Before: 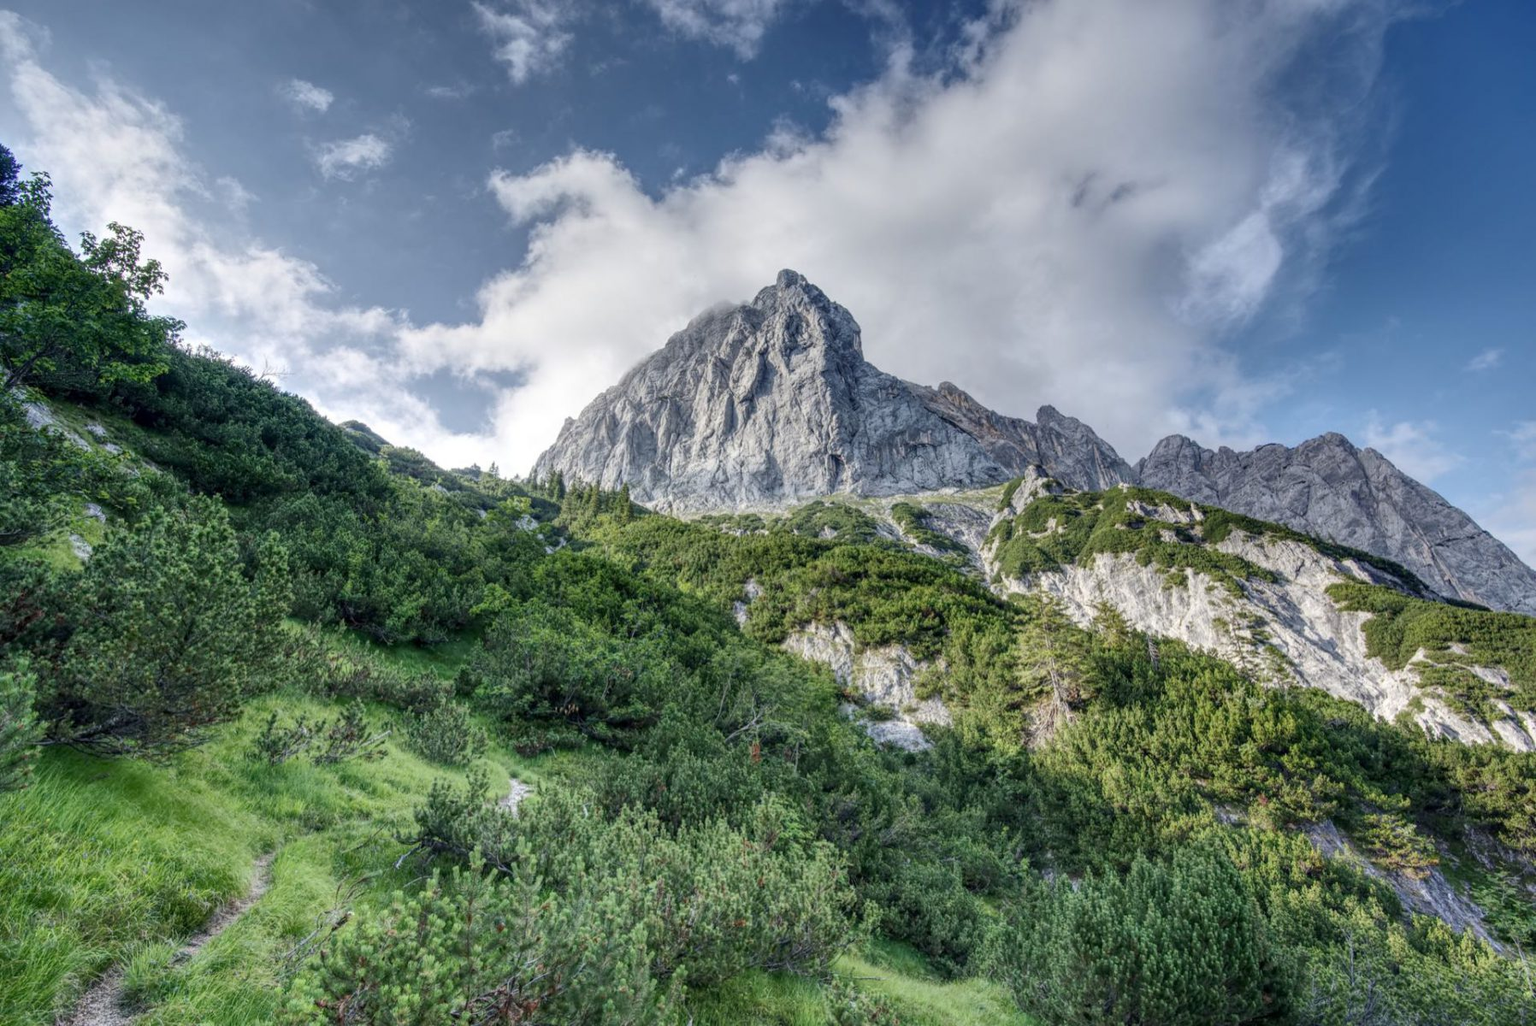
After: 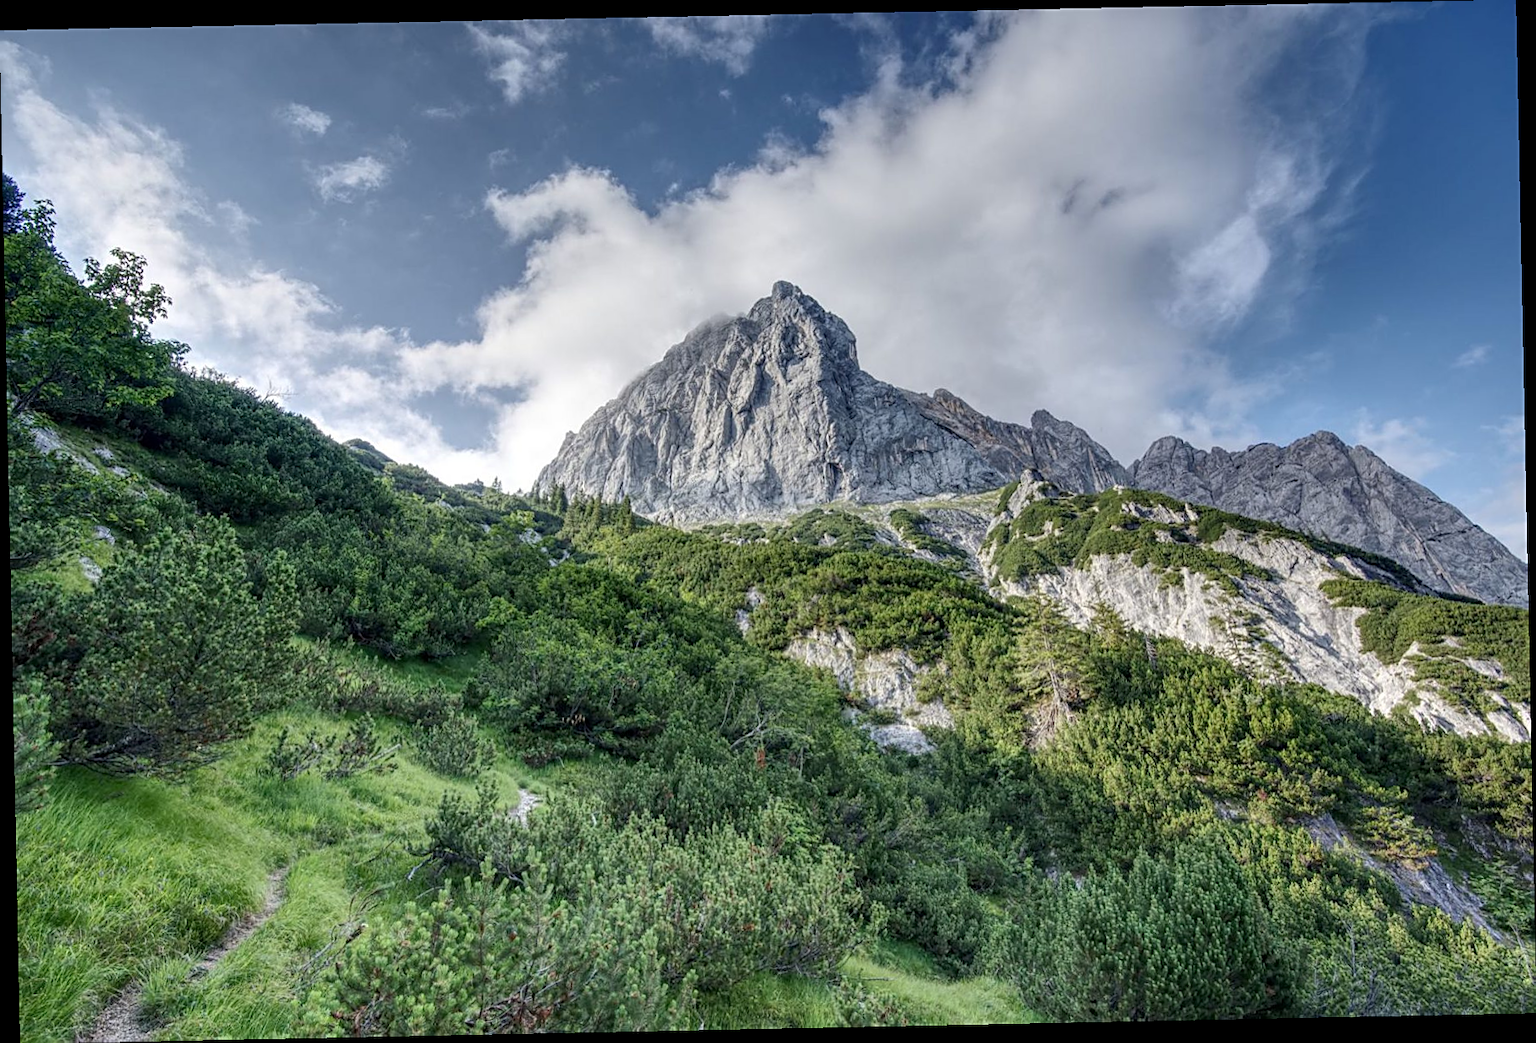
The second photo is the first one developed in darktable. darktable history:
sharpen: on, module defaults
rotate and perspective: rotation -1.17°, automatic cropping off
